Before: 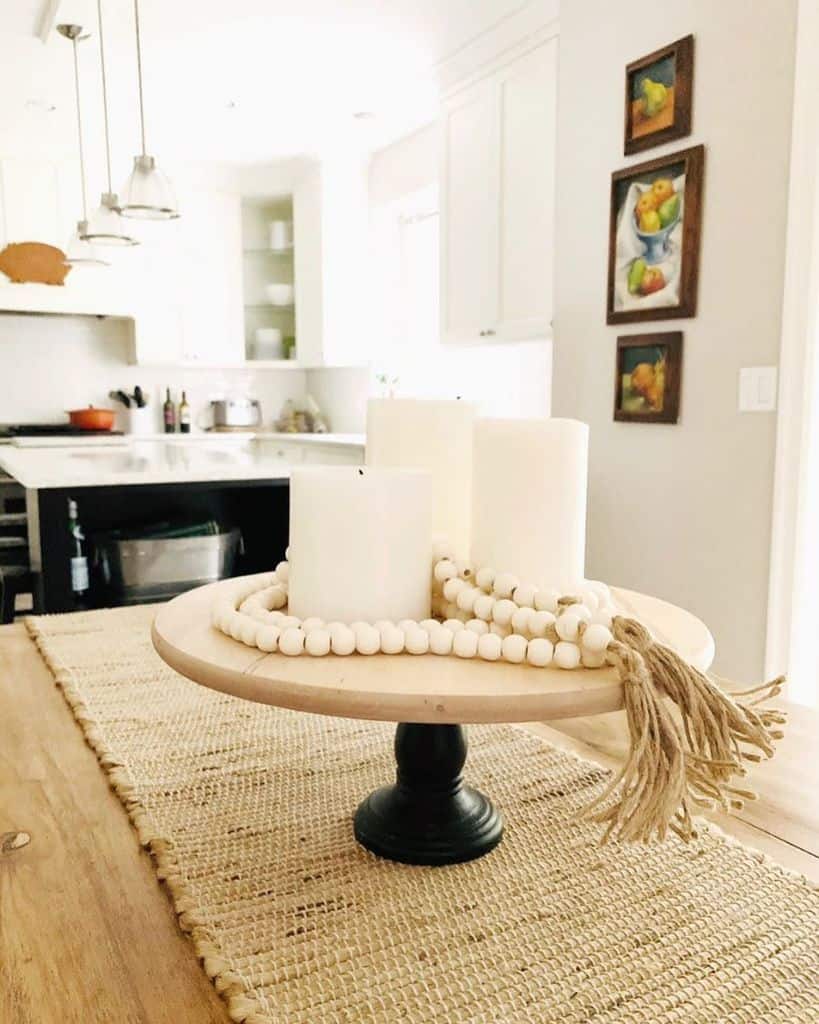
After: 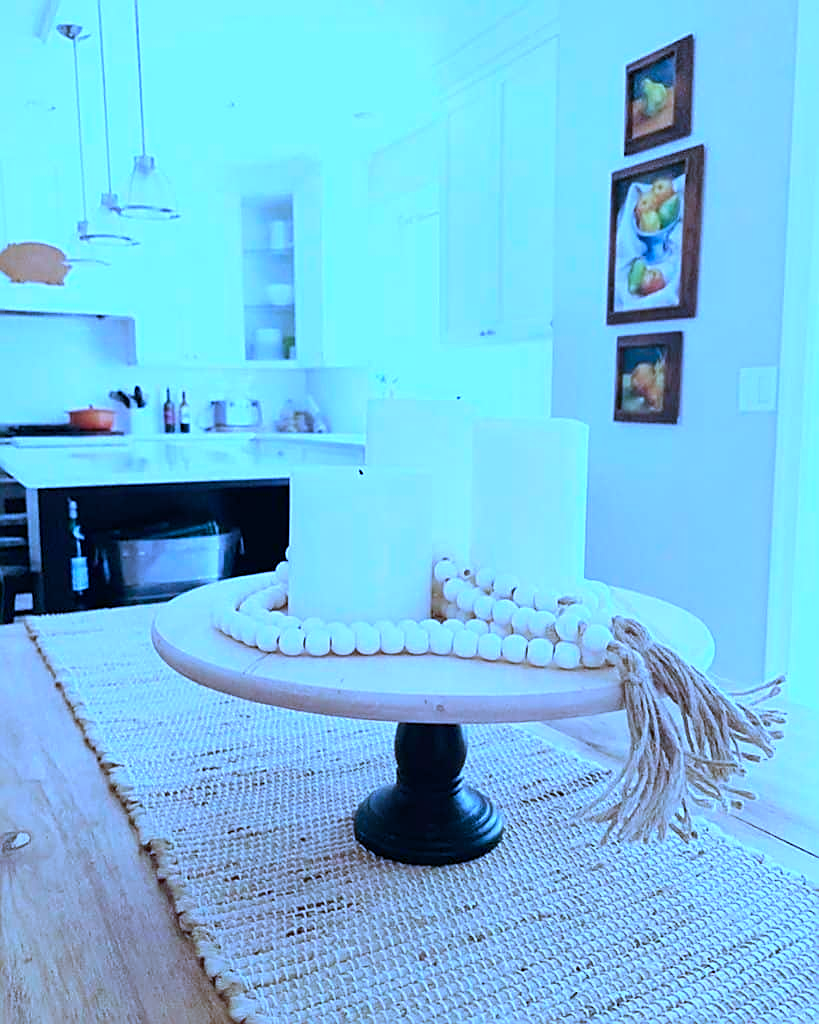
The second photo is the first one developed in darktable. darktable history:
color calibration: illuminant as shot in camera, x 0.482, y 0.431, temperature 2440.42 K
sharpen: on, module defaults
